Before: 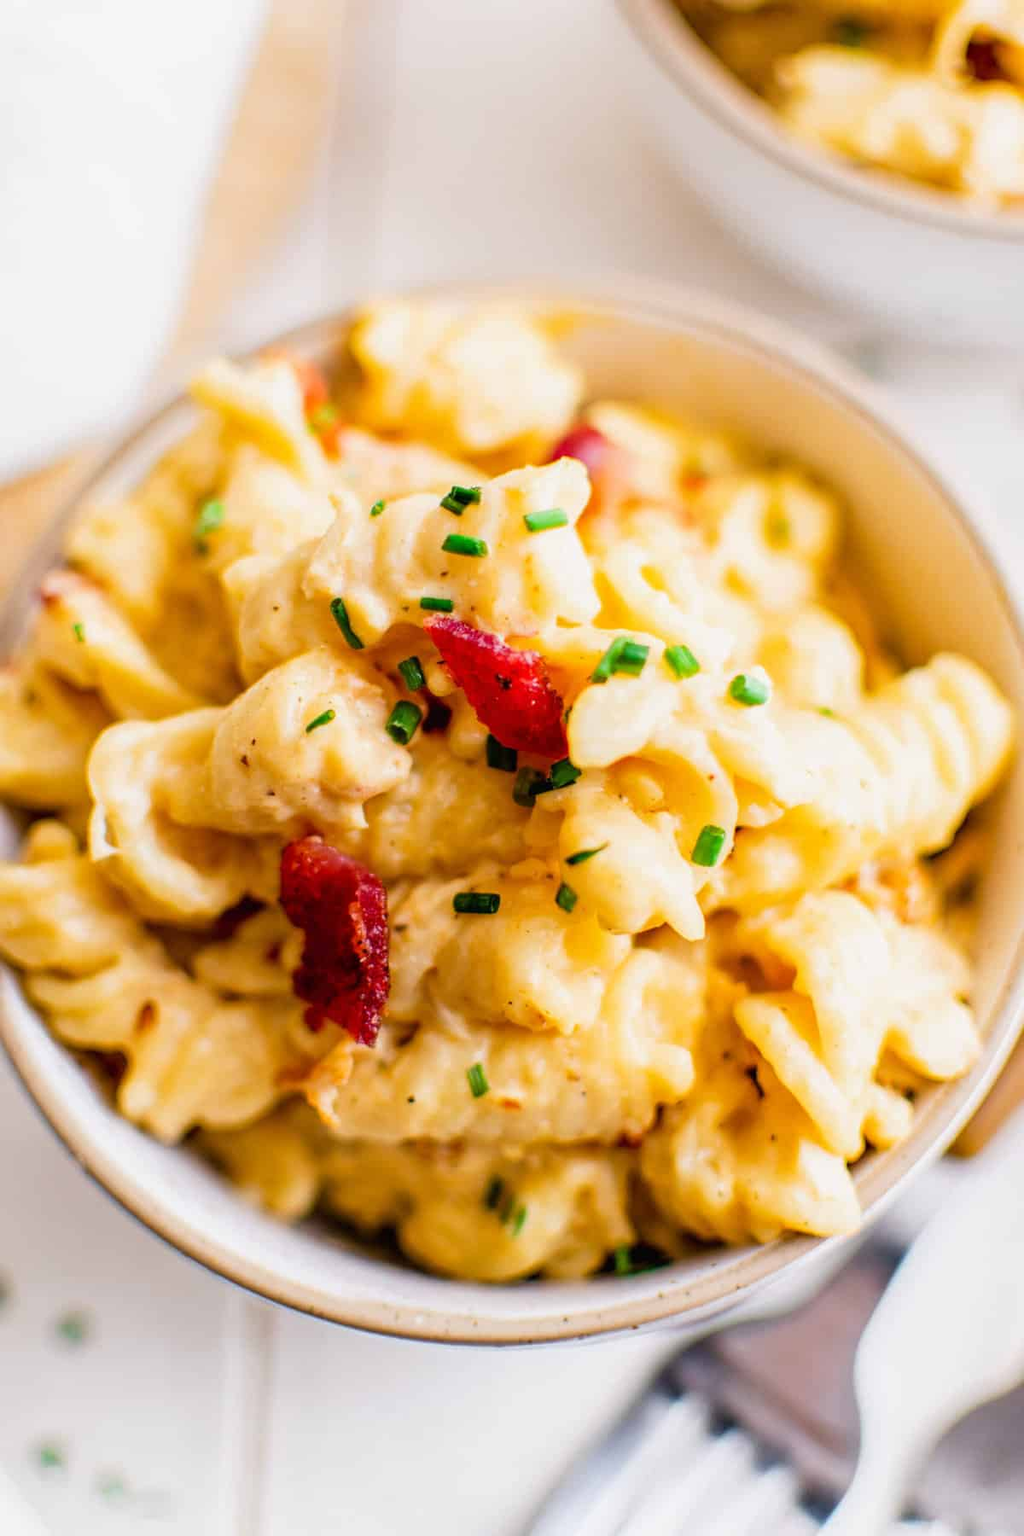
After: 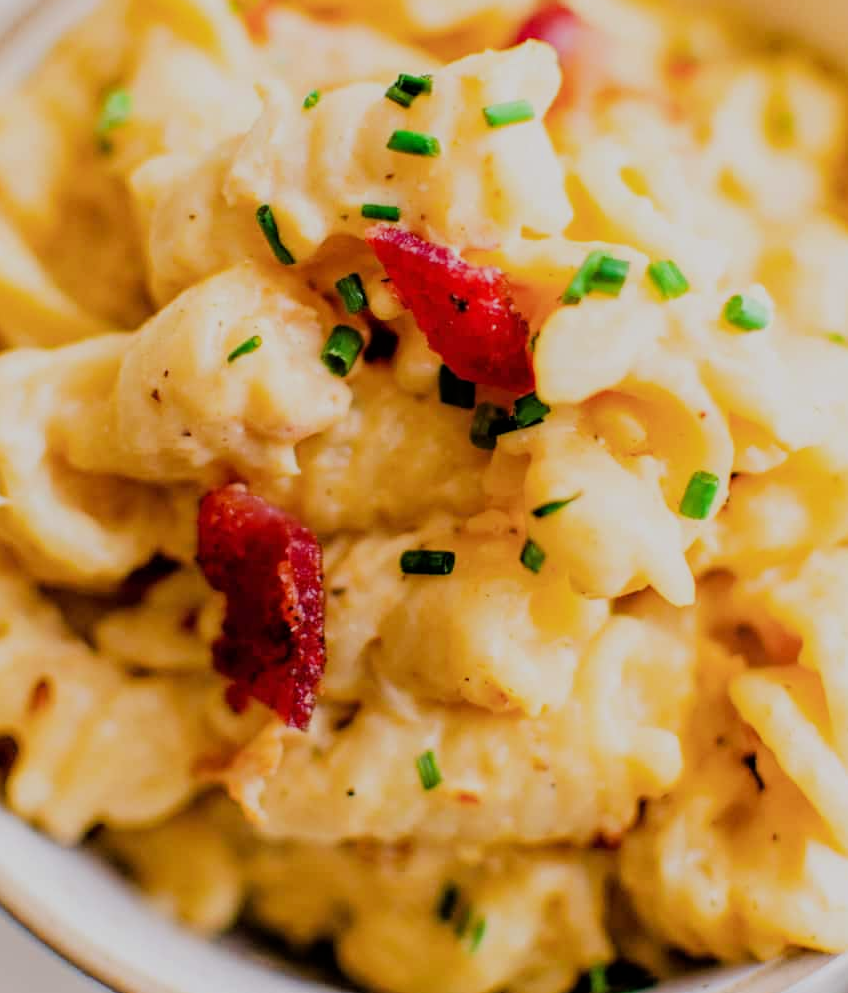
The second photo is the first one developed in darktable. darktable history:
filmic rgb: black relative exposure -7.65 EV, white relative exposure 4.56 EV, threshold 2.97 EV, hardness 3.61, enable highlight reconstruction true
crop: left 10.978%, top 27.607%, right 18.312%, bottom 17.224%
